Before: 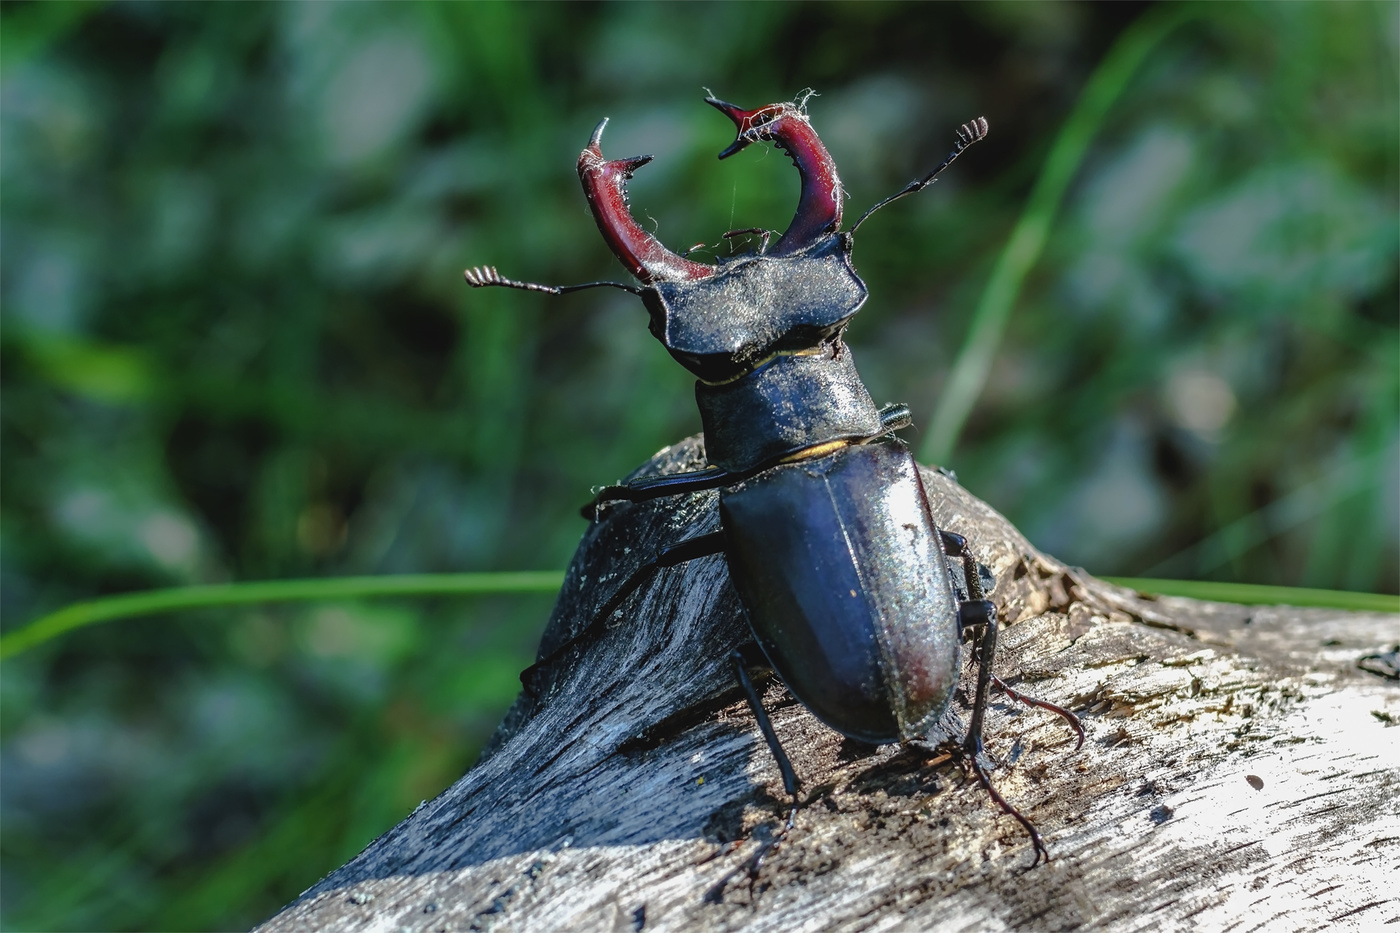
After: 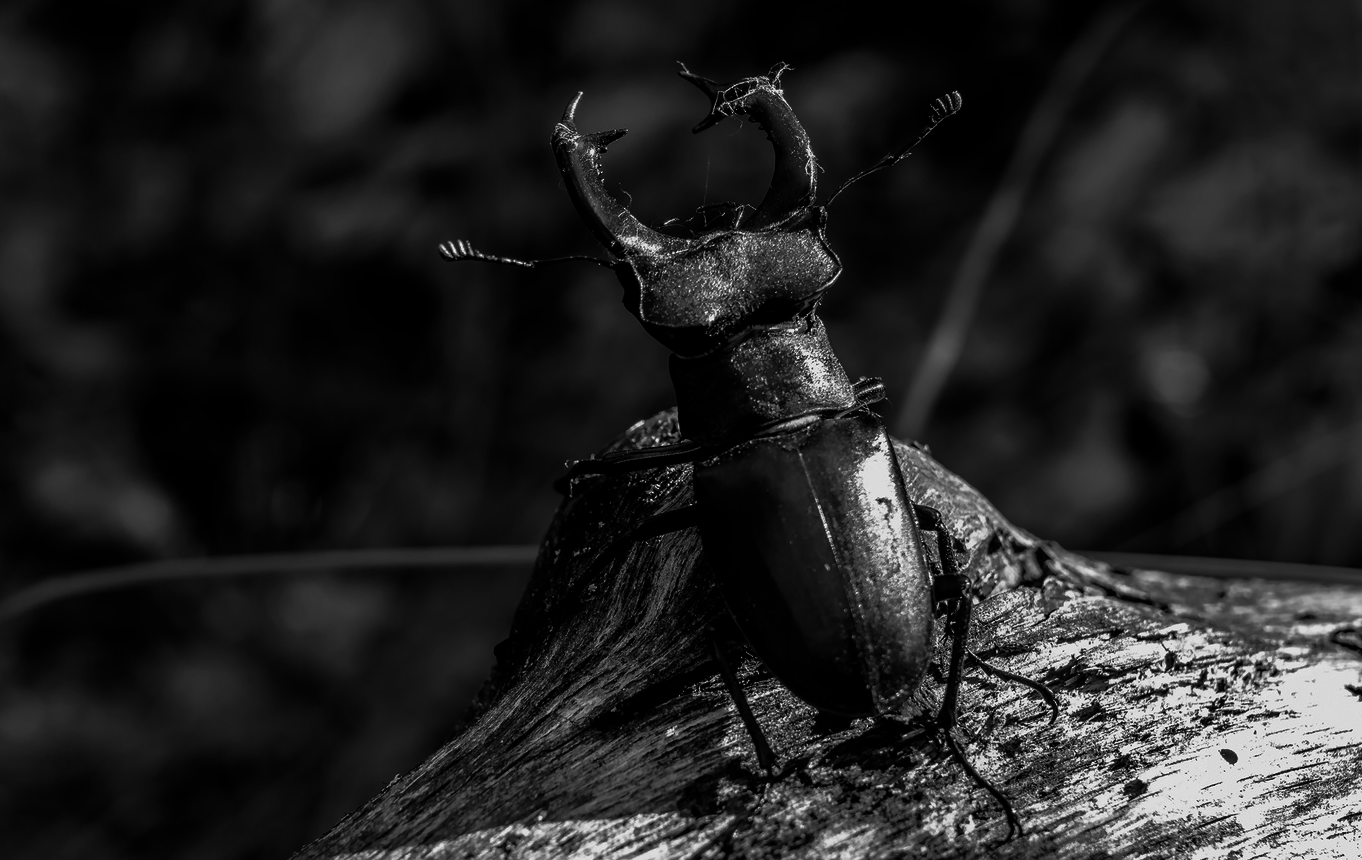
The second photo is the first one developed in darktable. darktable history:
color calibration: output gray [0.267, 0.423, 0.261, 0], illuminant as shot in camera, x 0.358, y 0.373, temperature 4628.91 K
contrast brightness saturation: contrast 0.088, brightness -0.599, saturation 0.166
crop: left 1.907%, top 2.804%, right 0.793%, bottom 4.962%
